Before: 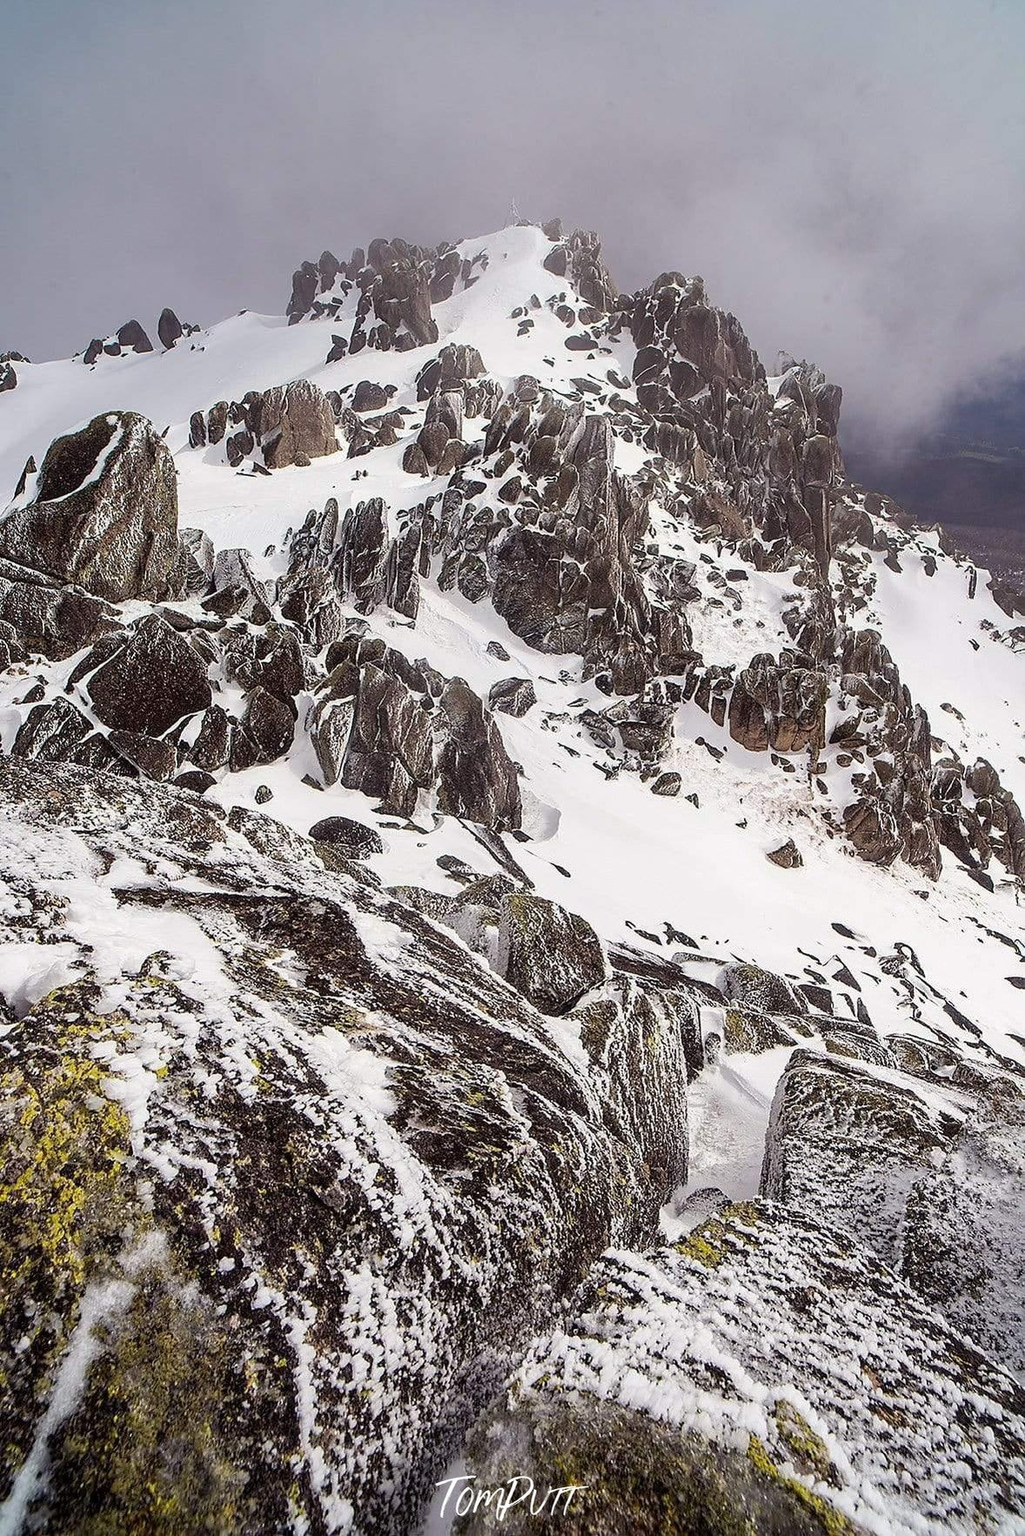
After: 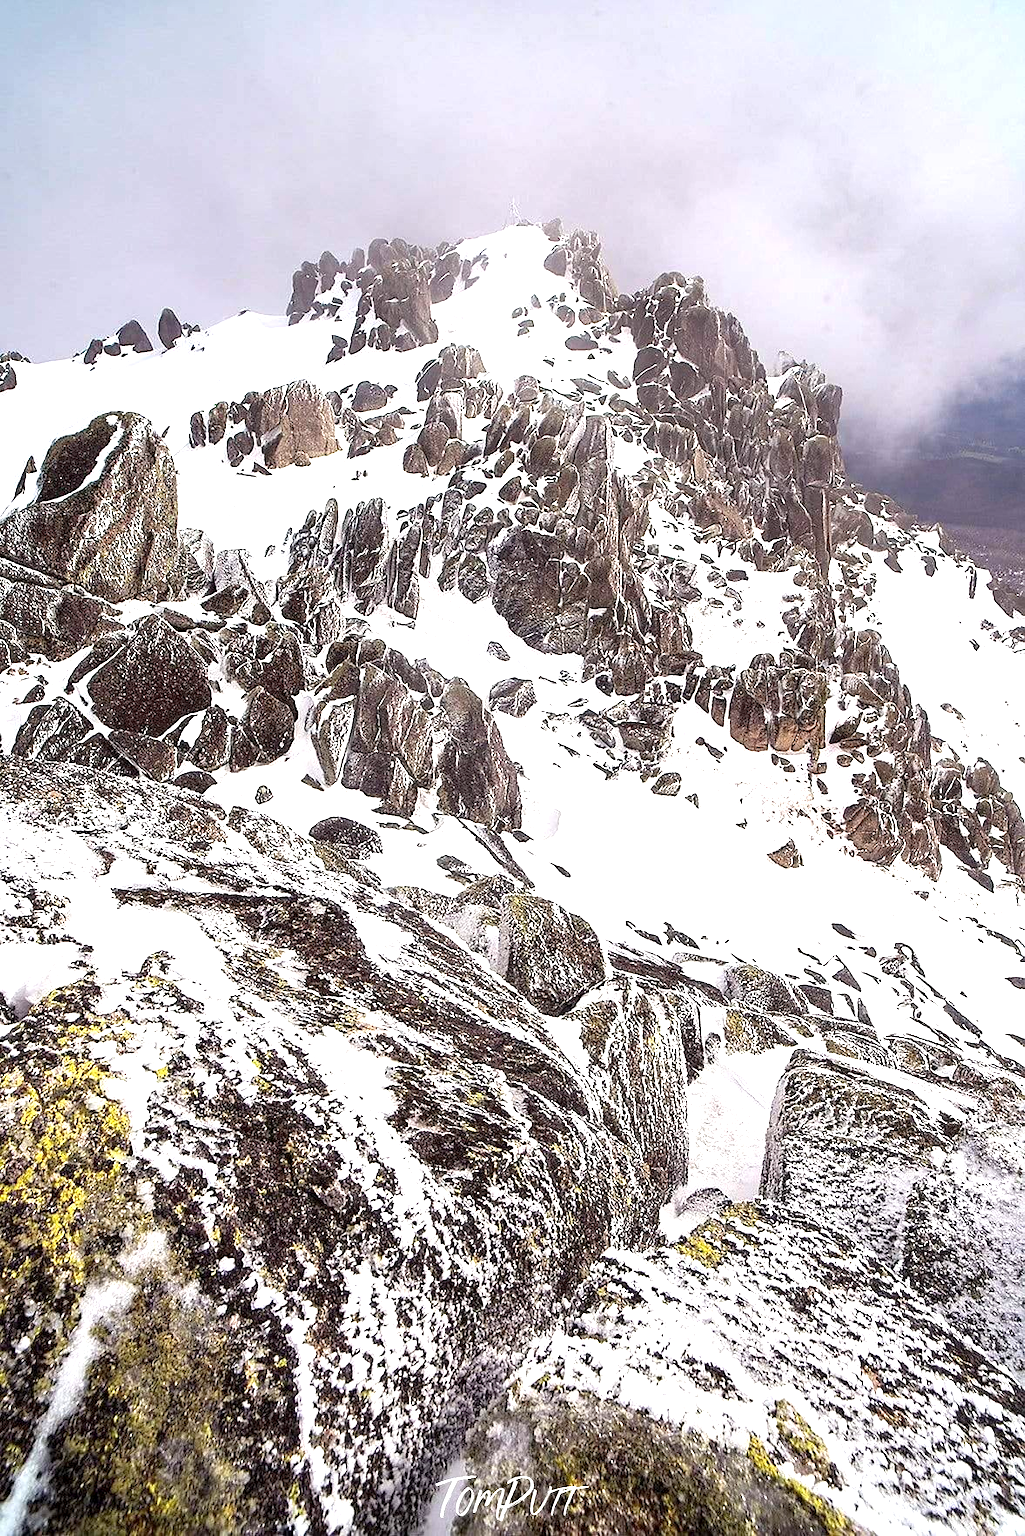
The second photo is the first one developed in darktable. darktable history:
exposure: black level correction 0.001, exposure 1.132 EV, compensate exposure bias true, compensate highlight preservation false
